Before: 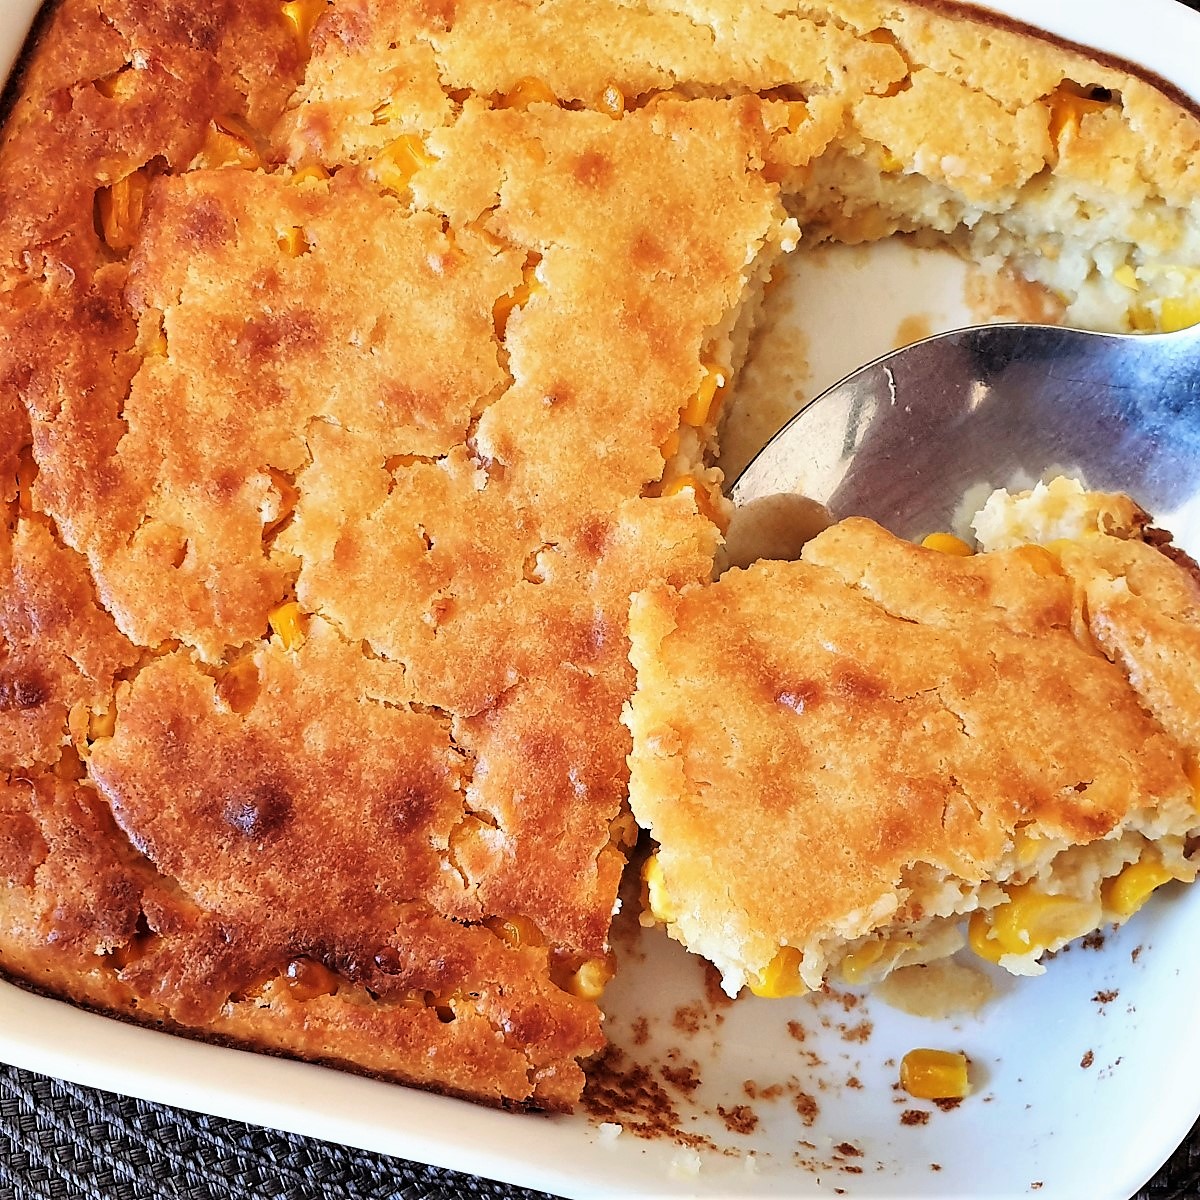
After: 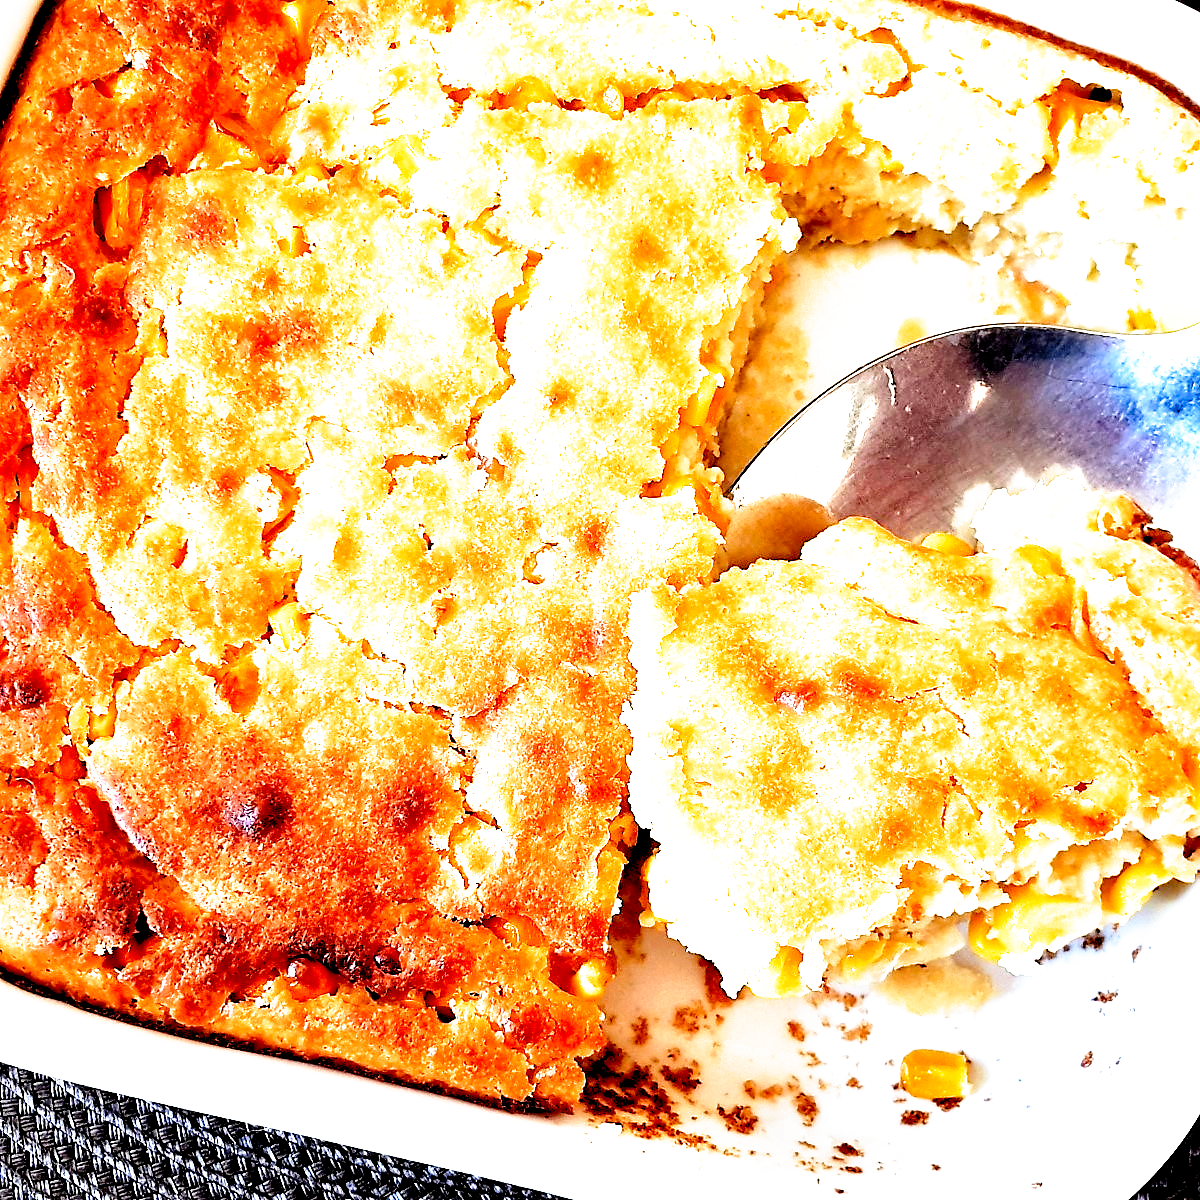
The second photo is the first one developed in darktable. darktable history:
tone equalizer: on, module defaults
filmic rgb: black relative exposure -5.5 EV, white relative exposure 2.5 EV, threshold 3 EV, target black luminance 0%, hardness 4.51, latitude 67.35%, contrast 1.453, shadows ↔ highlights balance -3.52%, preserve chrominance no, color science v4 (2020), contrast in shadows soft, enable highlight reconstruction true
exposure: black level correction 0.008, exposure 0.979 EV, compensate highlight preservation false
